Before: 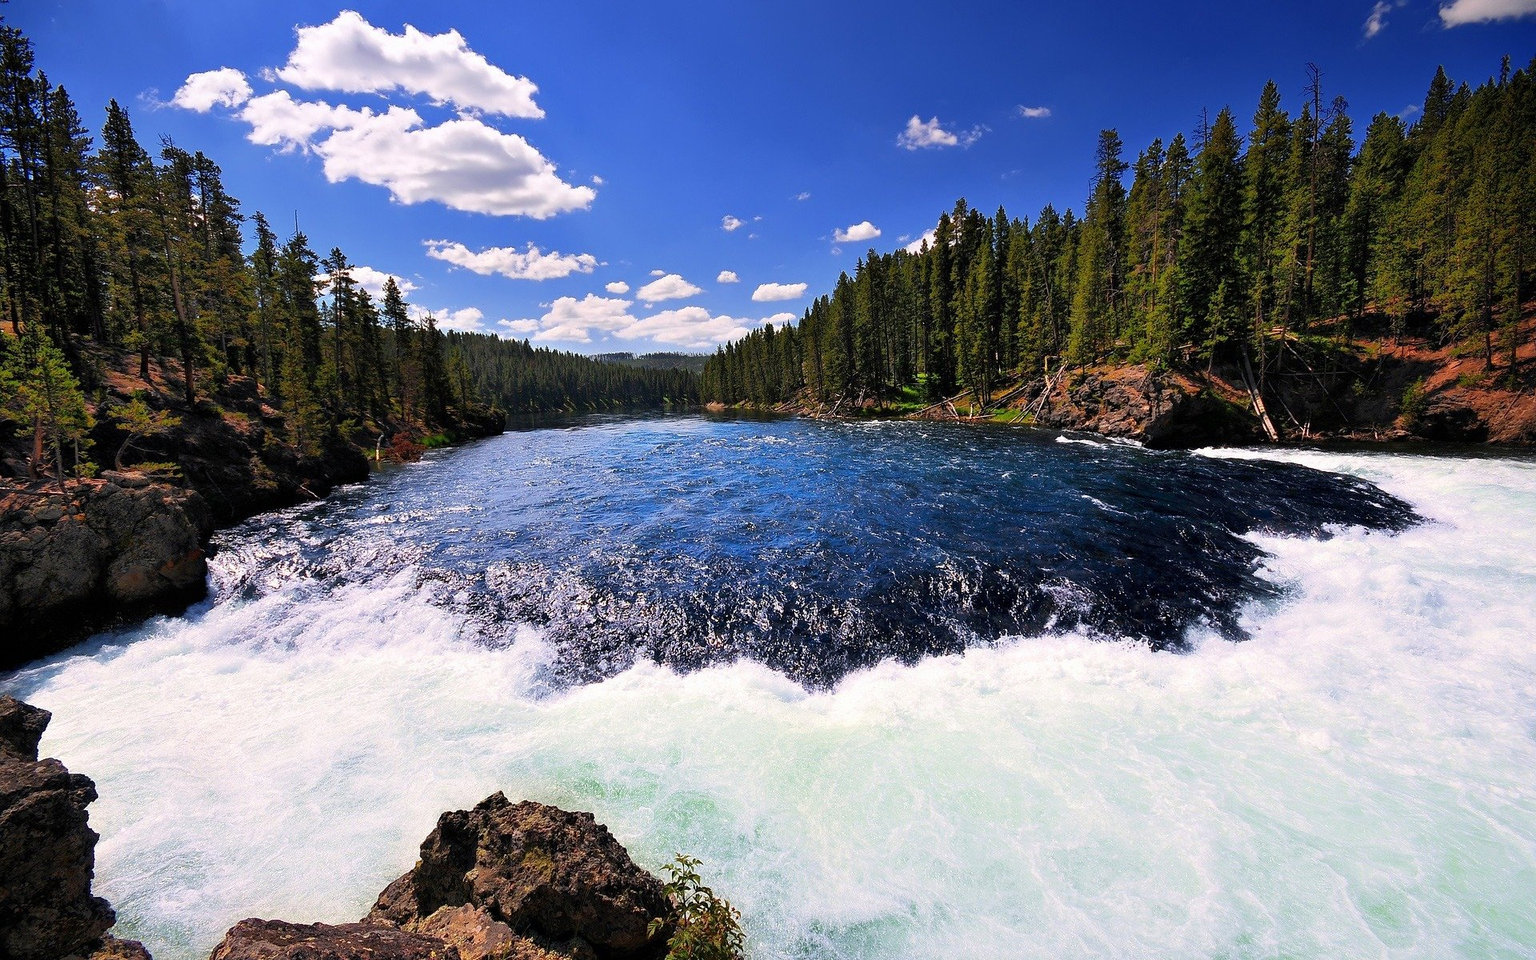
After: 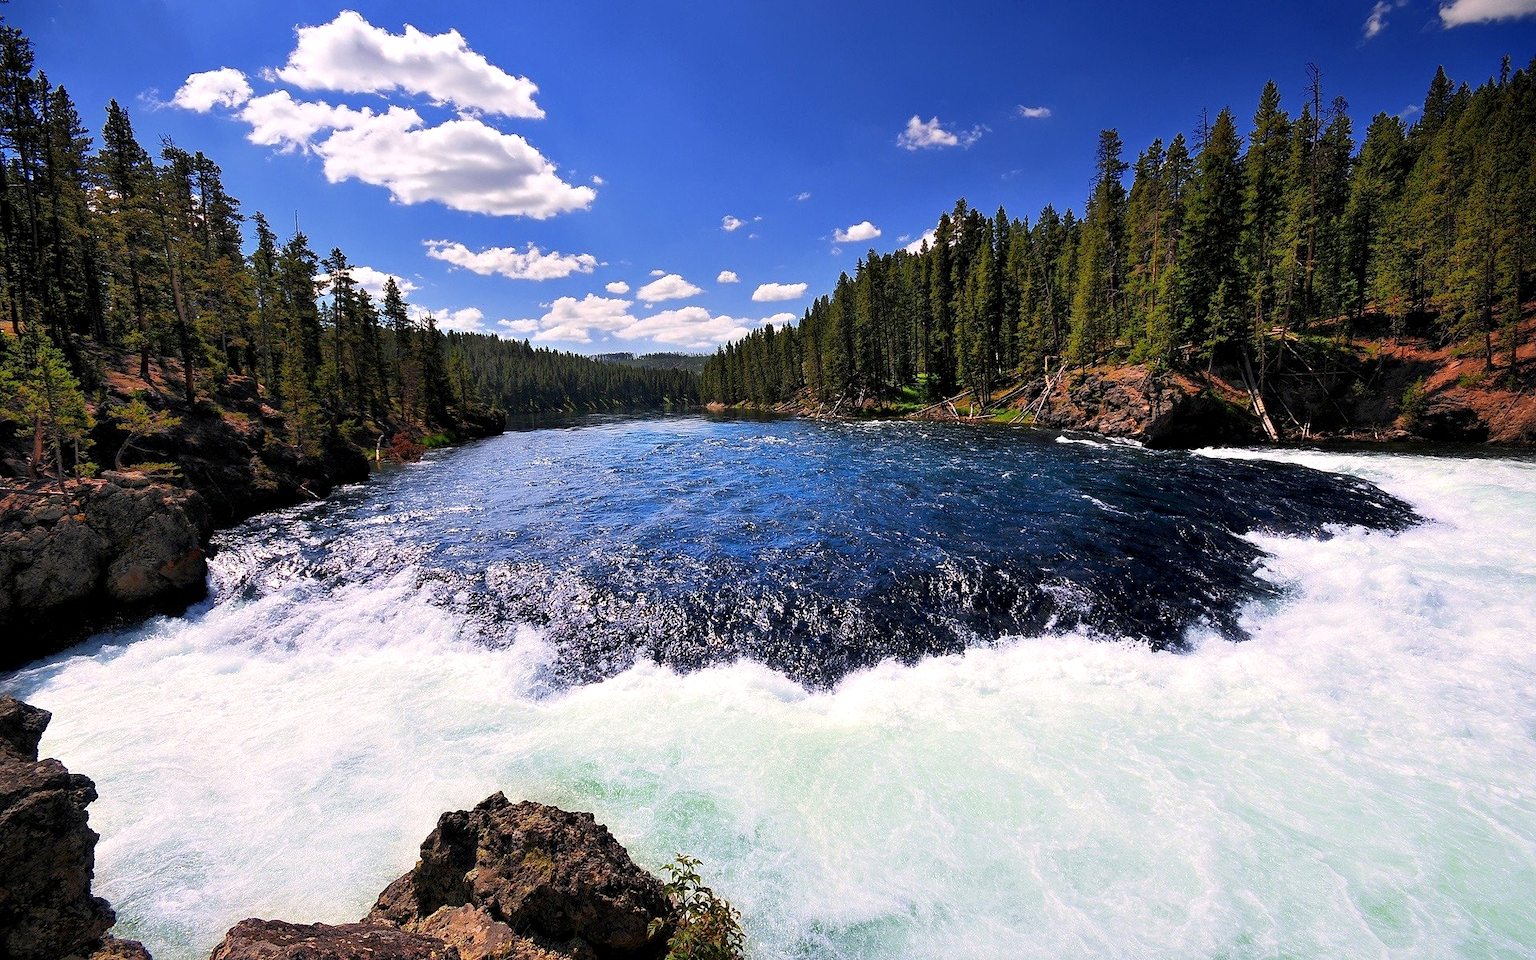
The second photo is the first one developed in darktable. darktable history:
local contrast: highlights 105%, shadows 100%, detail 119%, midtone range 0.2
